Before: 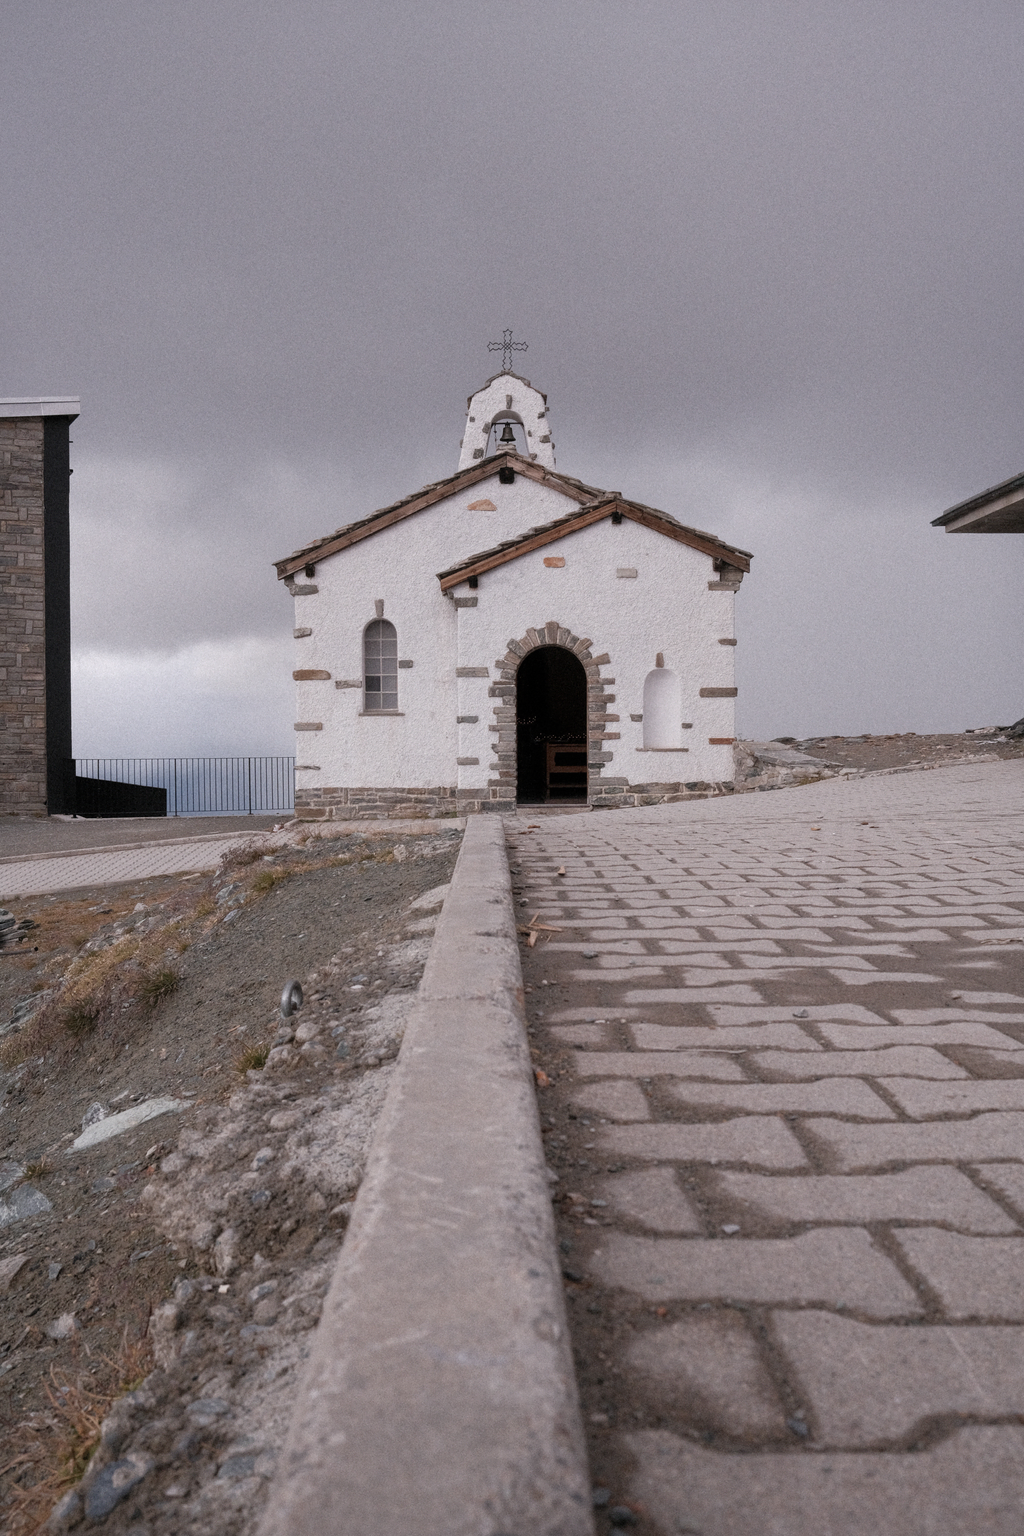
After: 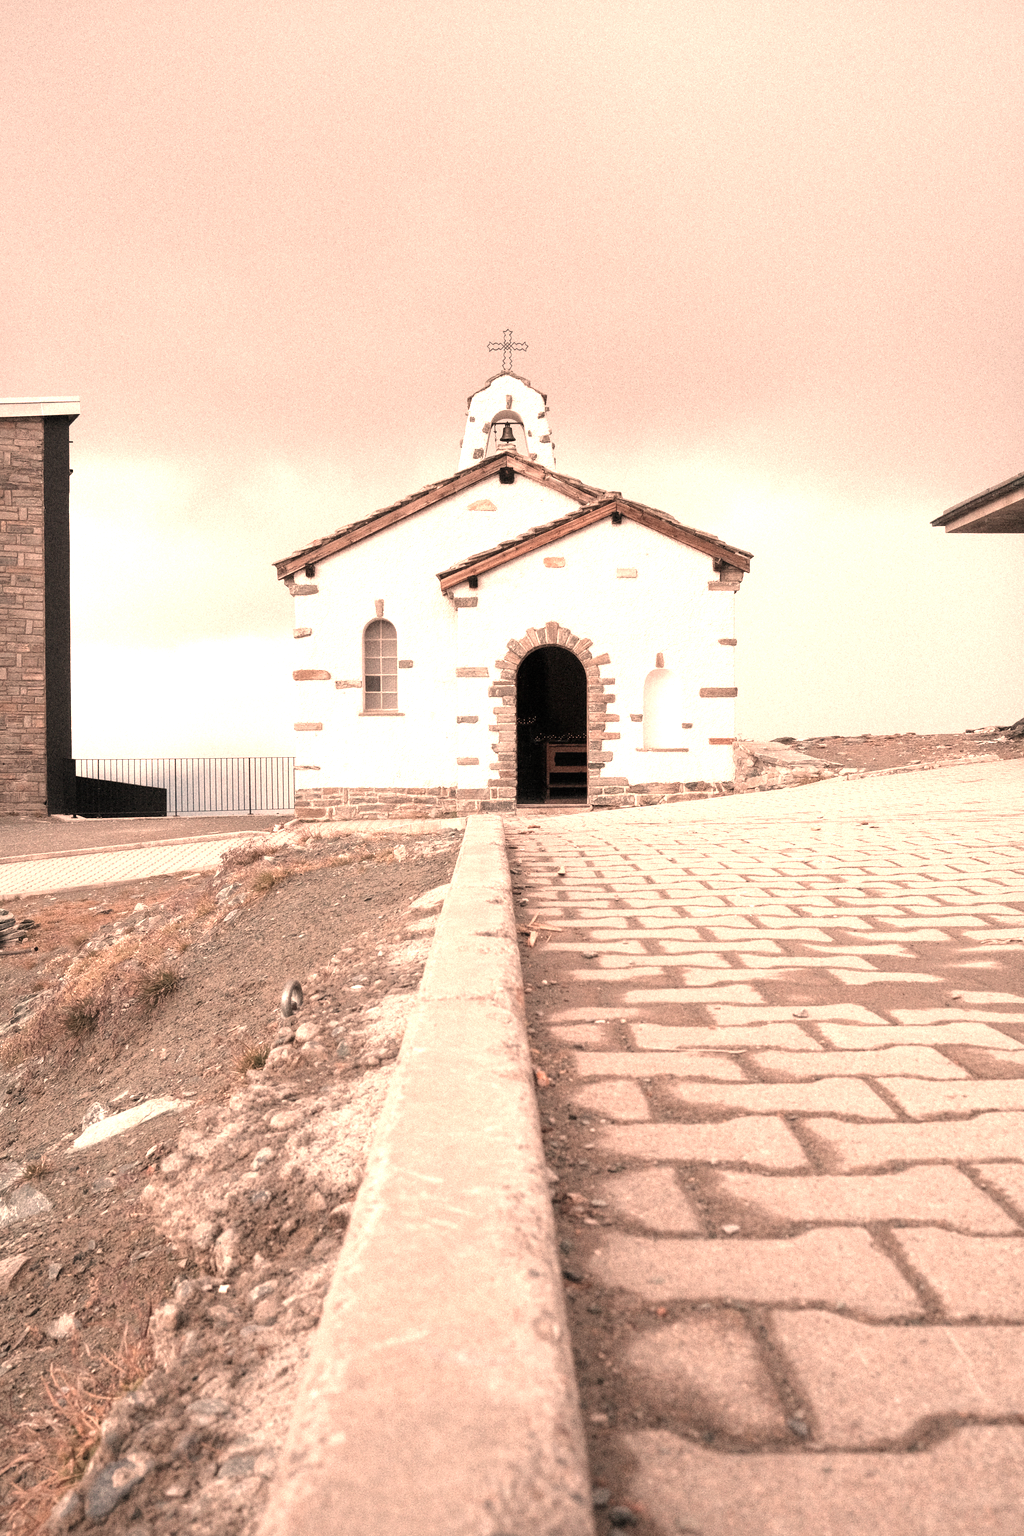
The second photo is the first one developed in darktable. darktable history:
exposure: black level correction 0, exposure 1.2 EV, compensate exposure bias true, compensate highlight preservation false
white balance: red 1.467, blue 0.684
color correction: highlights a* -12.64, highlights b* -18.1, saturation 0.7
